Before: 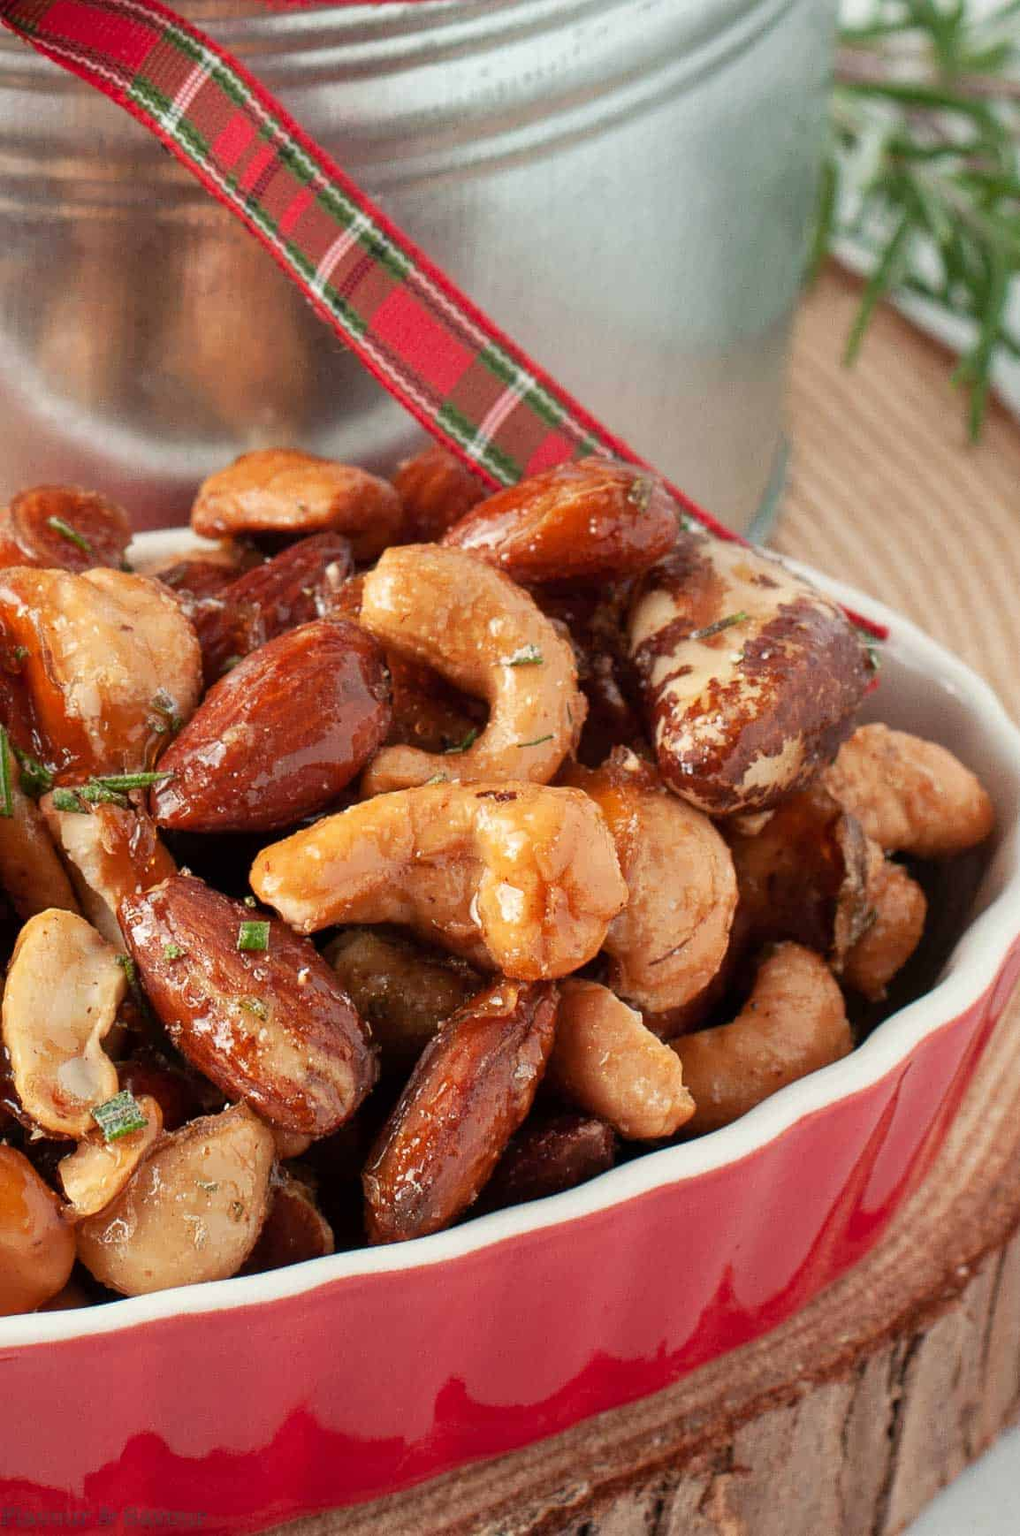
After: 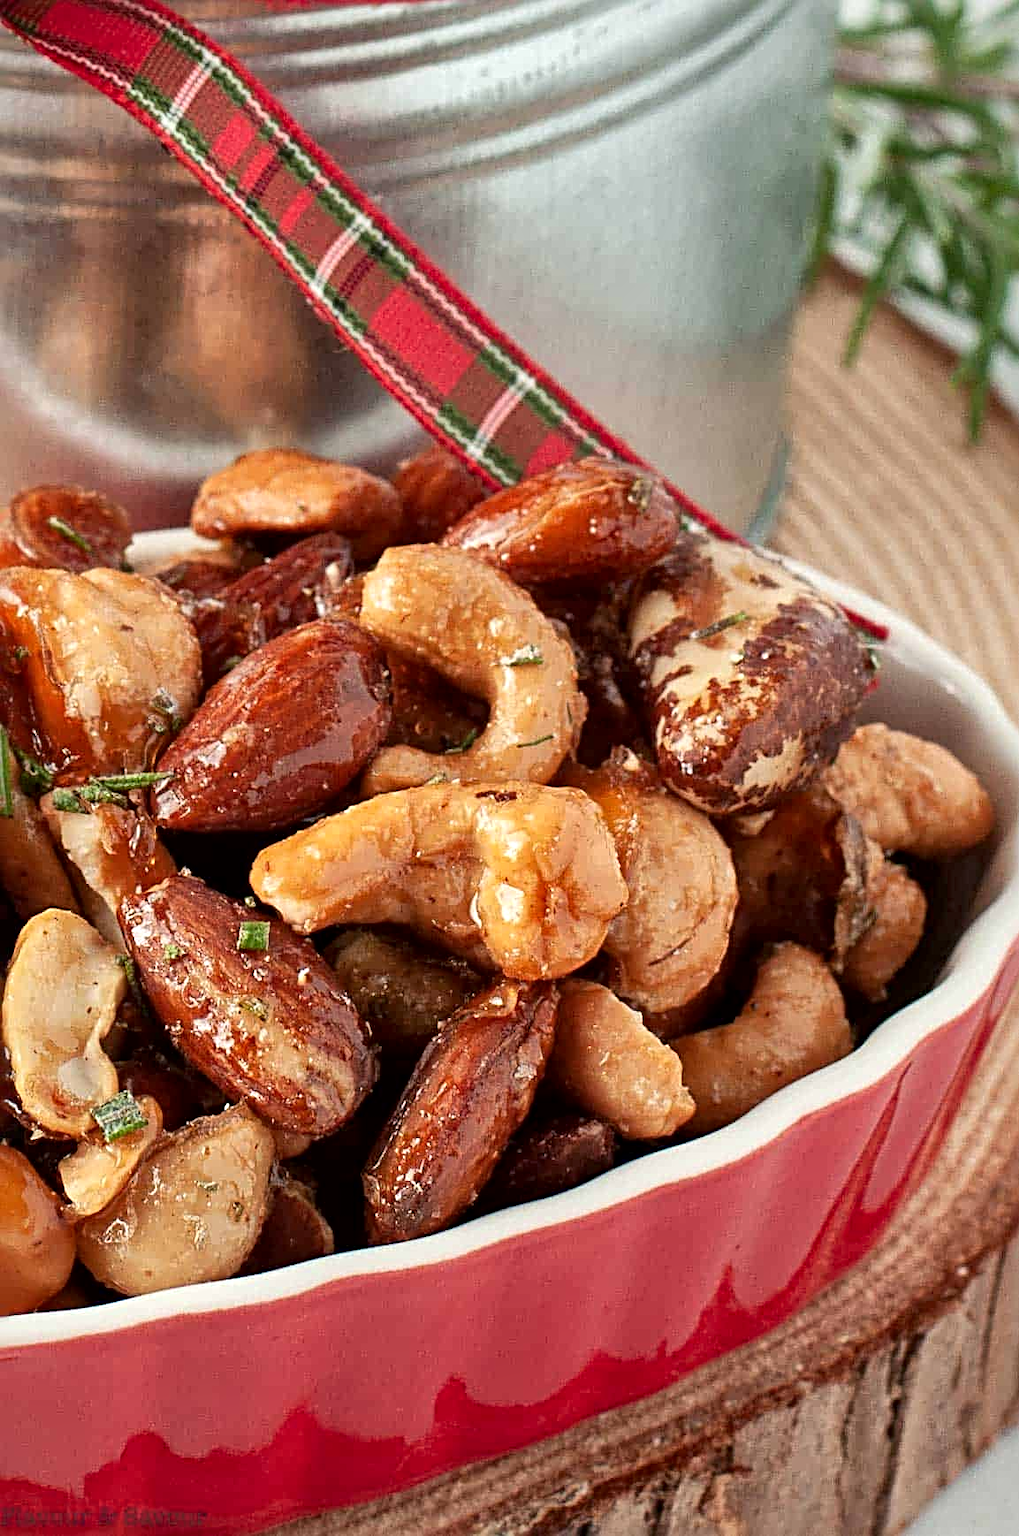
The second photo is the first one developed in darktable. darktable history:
sharpen: radius 3.991
local contrast: mode bilateral grid, contrast 19, coarseness 50, detail 149%, midtone range 0.2
